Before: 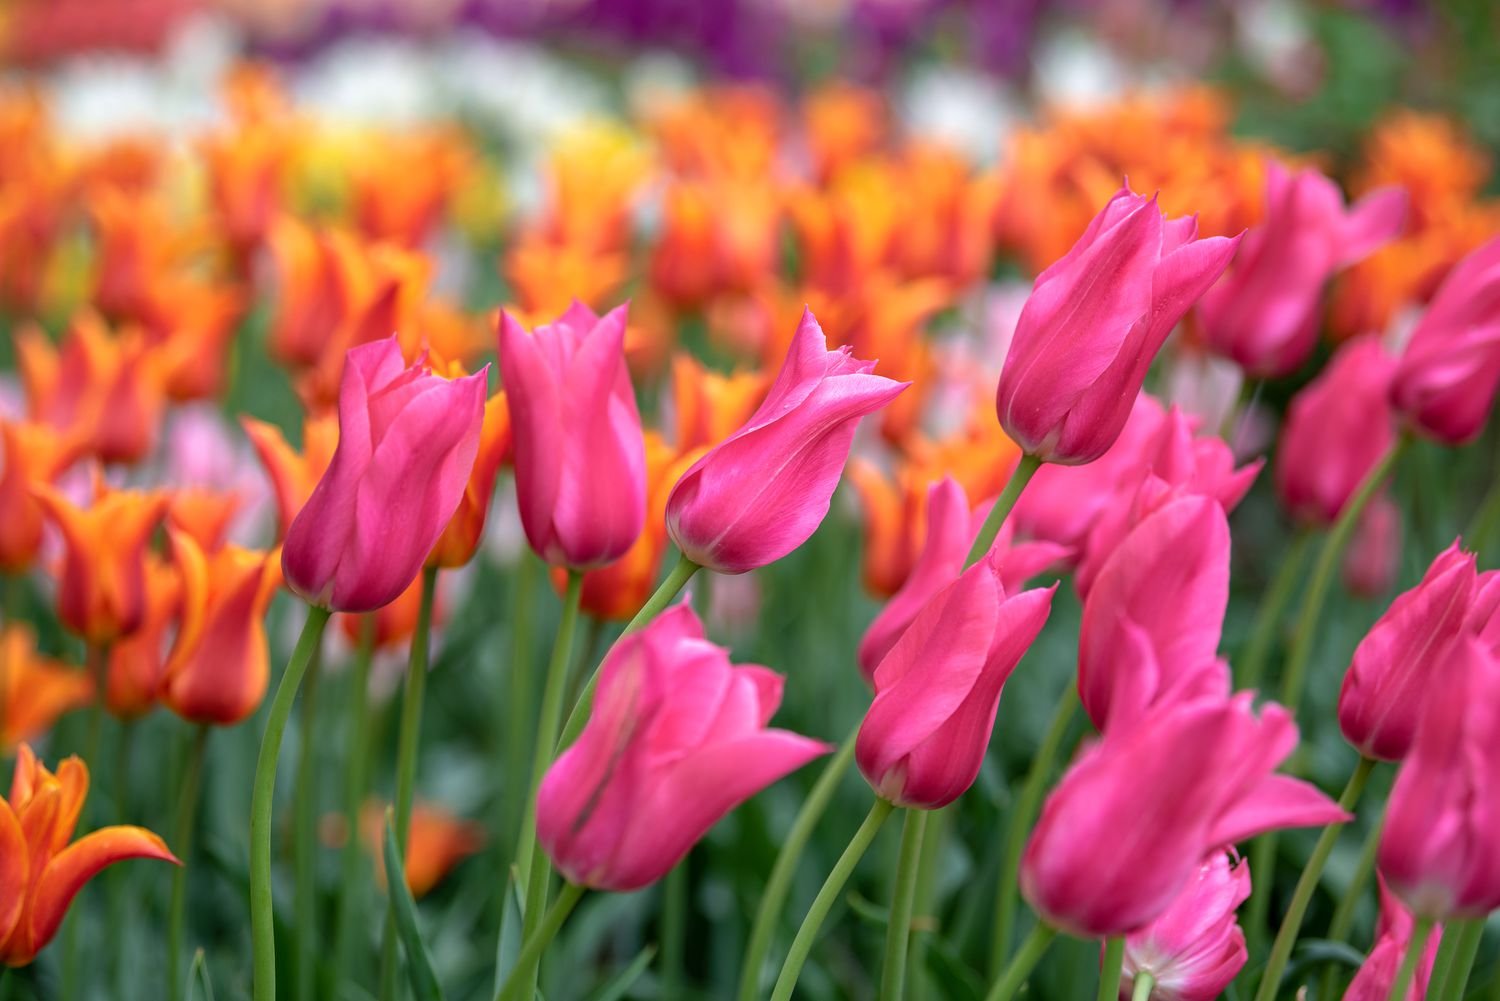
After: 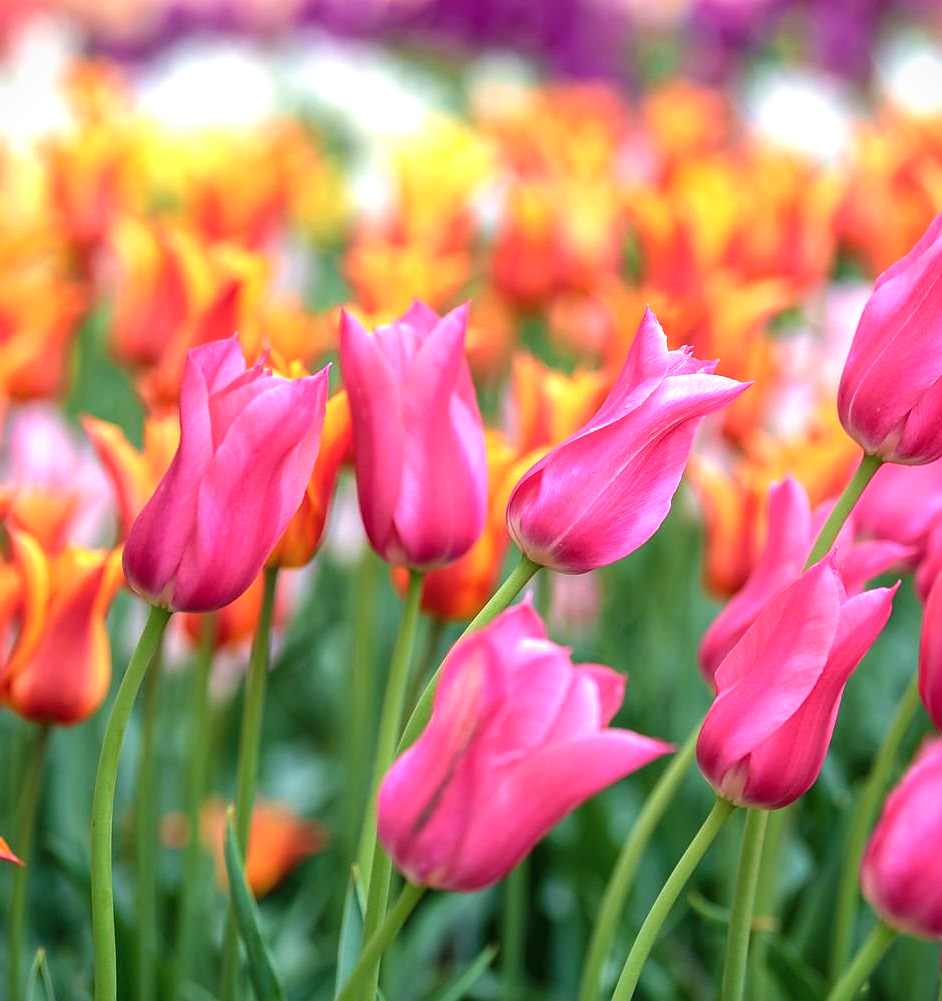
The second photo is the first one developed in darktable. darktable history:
exposure: black level correction -0.002, exposure 0.708 EV, compensate exposure bias true, compensate highlight preservation false
local contrast: highlights 100%, shadows 100%, detail 120%, midtone range 0.2
sharpen: radius 1.458, amount 0.398, threshold 1.271
tone equalizer: on, module defaults
velvia: on, module defaults
crop: left 10.644%, right 26.528%
vignetting: fall-off start 116.67%, fall-off radius 59.26%, brightness -0.31, saturation -0.056
